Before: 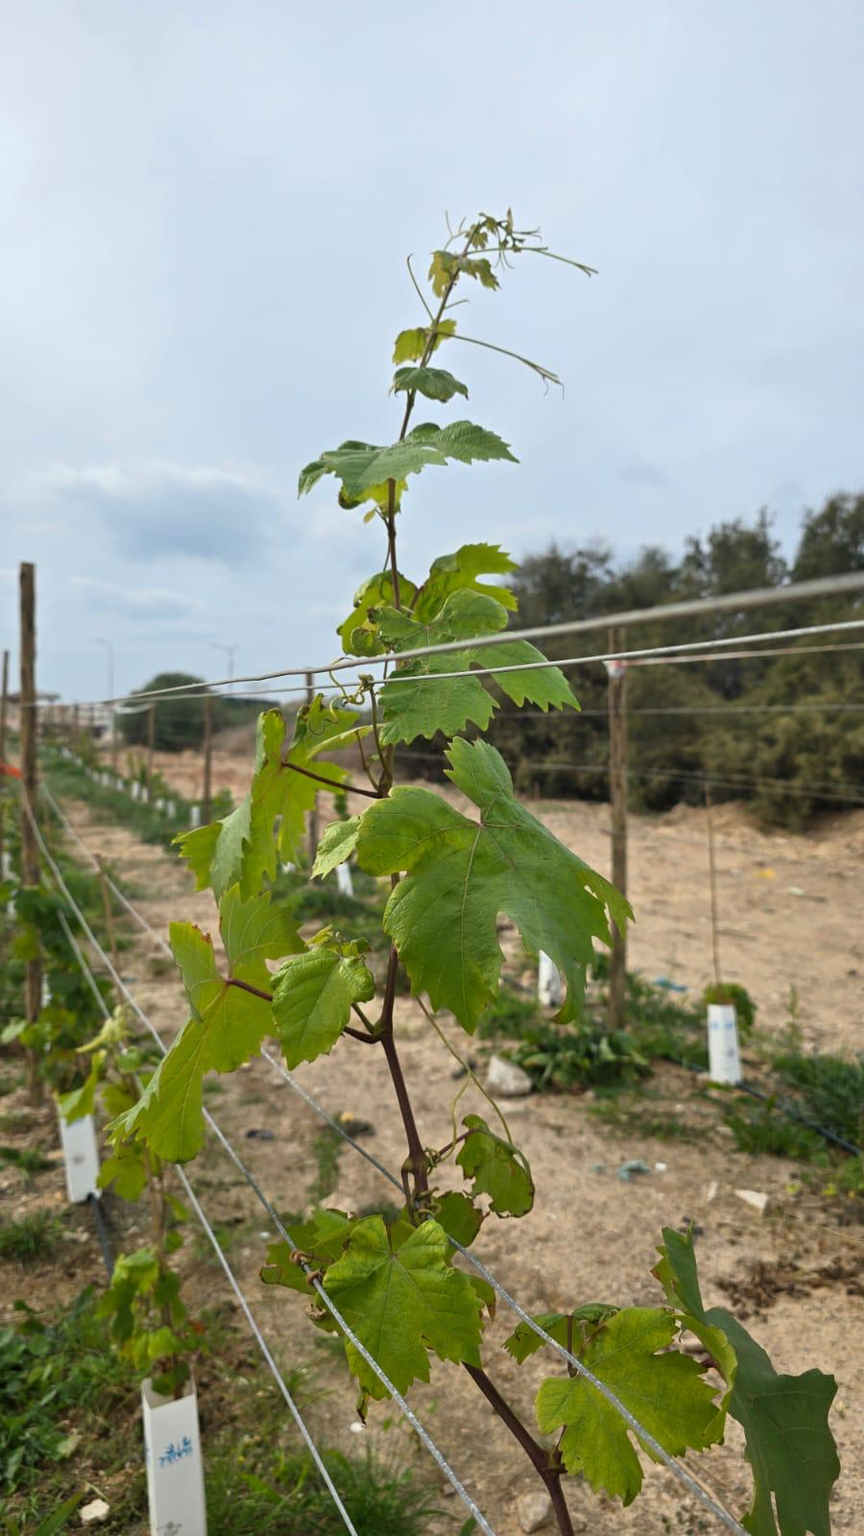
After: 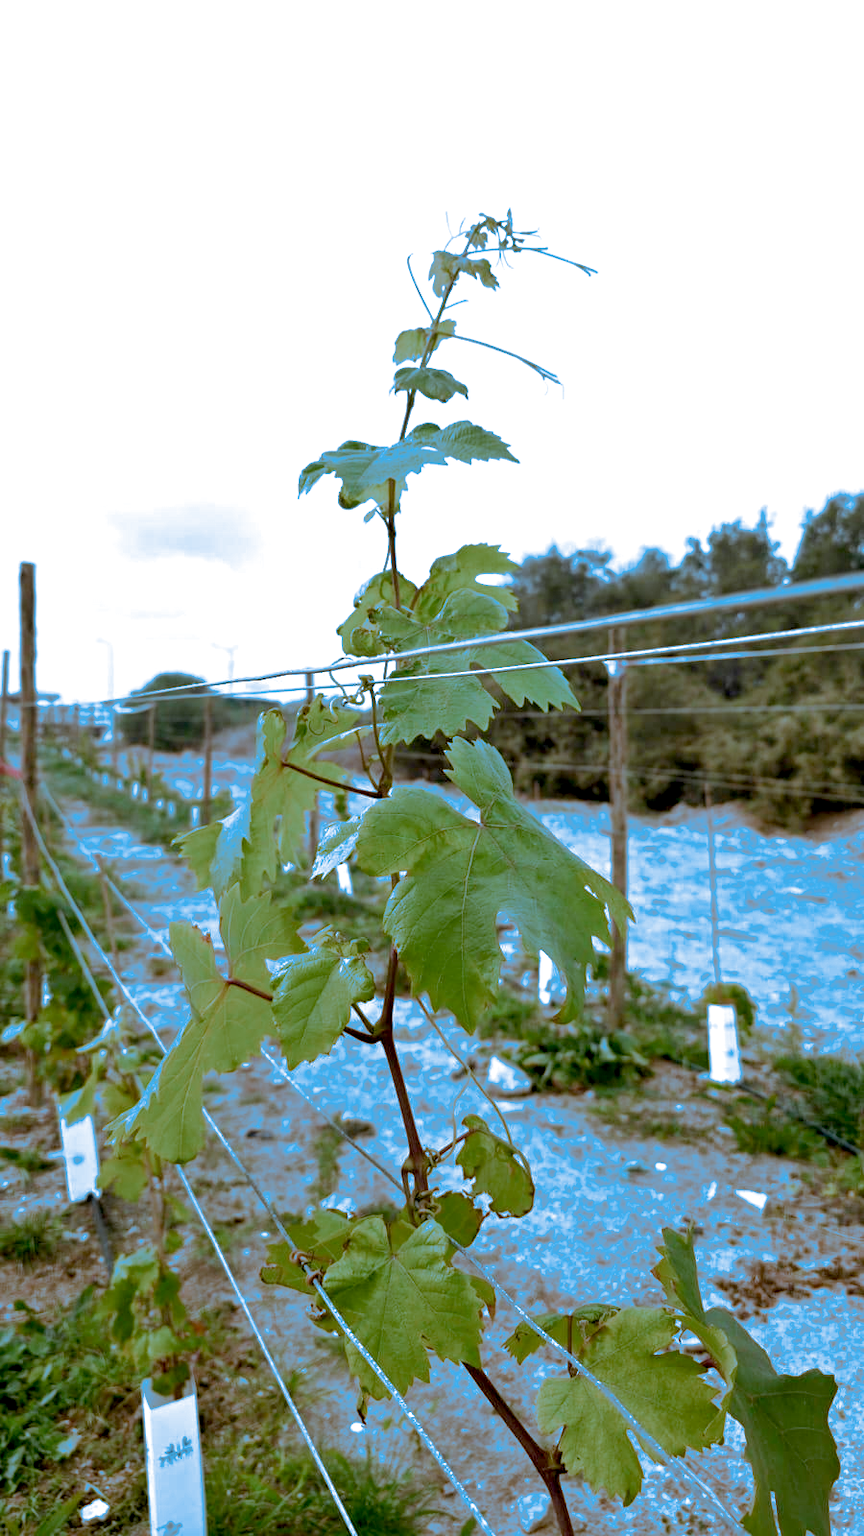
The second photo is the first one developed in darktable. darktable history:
exposure: black level correction 0.012, exposure 0.7 EV, compensate exposure bias true, compensate highlight preservation false
split-toning: shadows › hue 220°, shadows › saturation 0.64, highlights › hue 220°, highlights › saturation 0.64, balance 0, compress 5.22%
